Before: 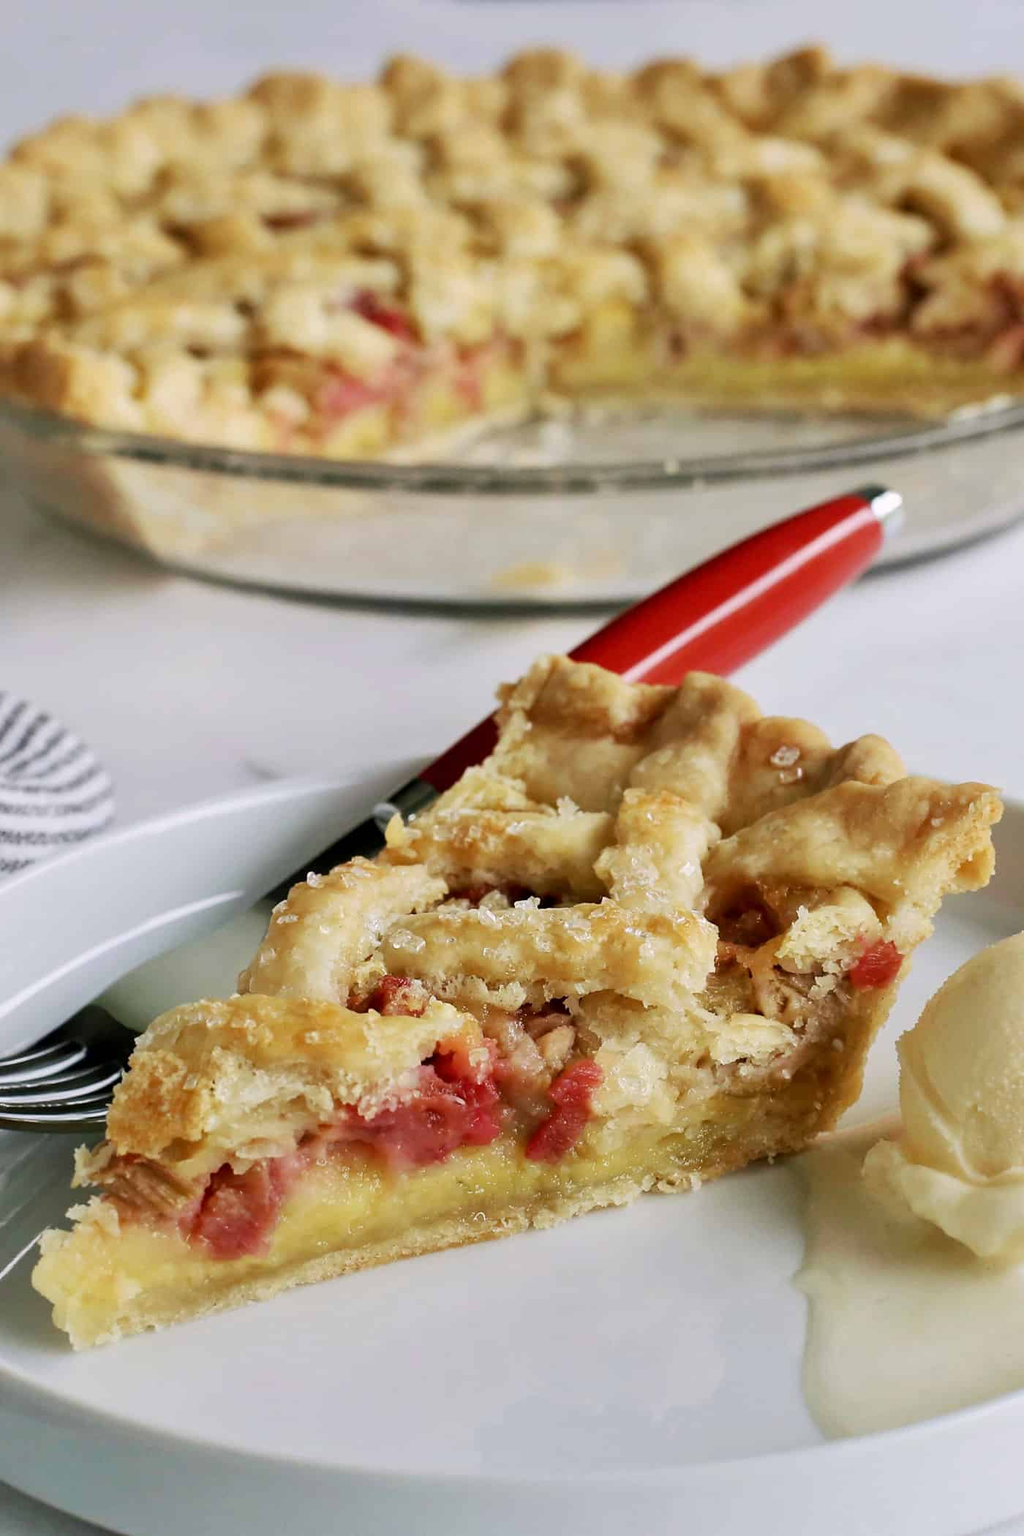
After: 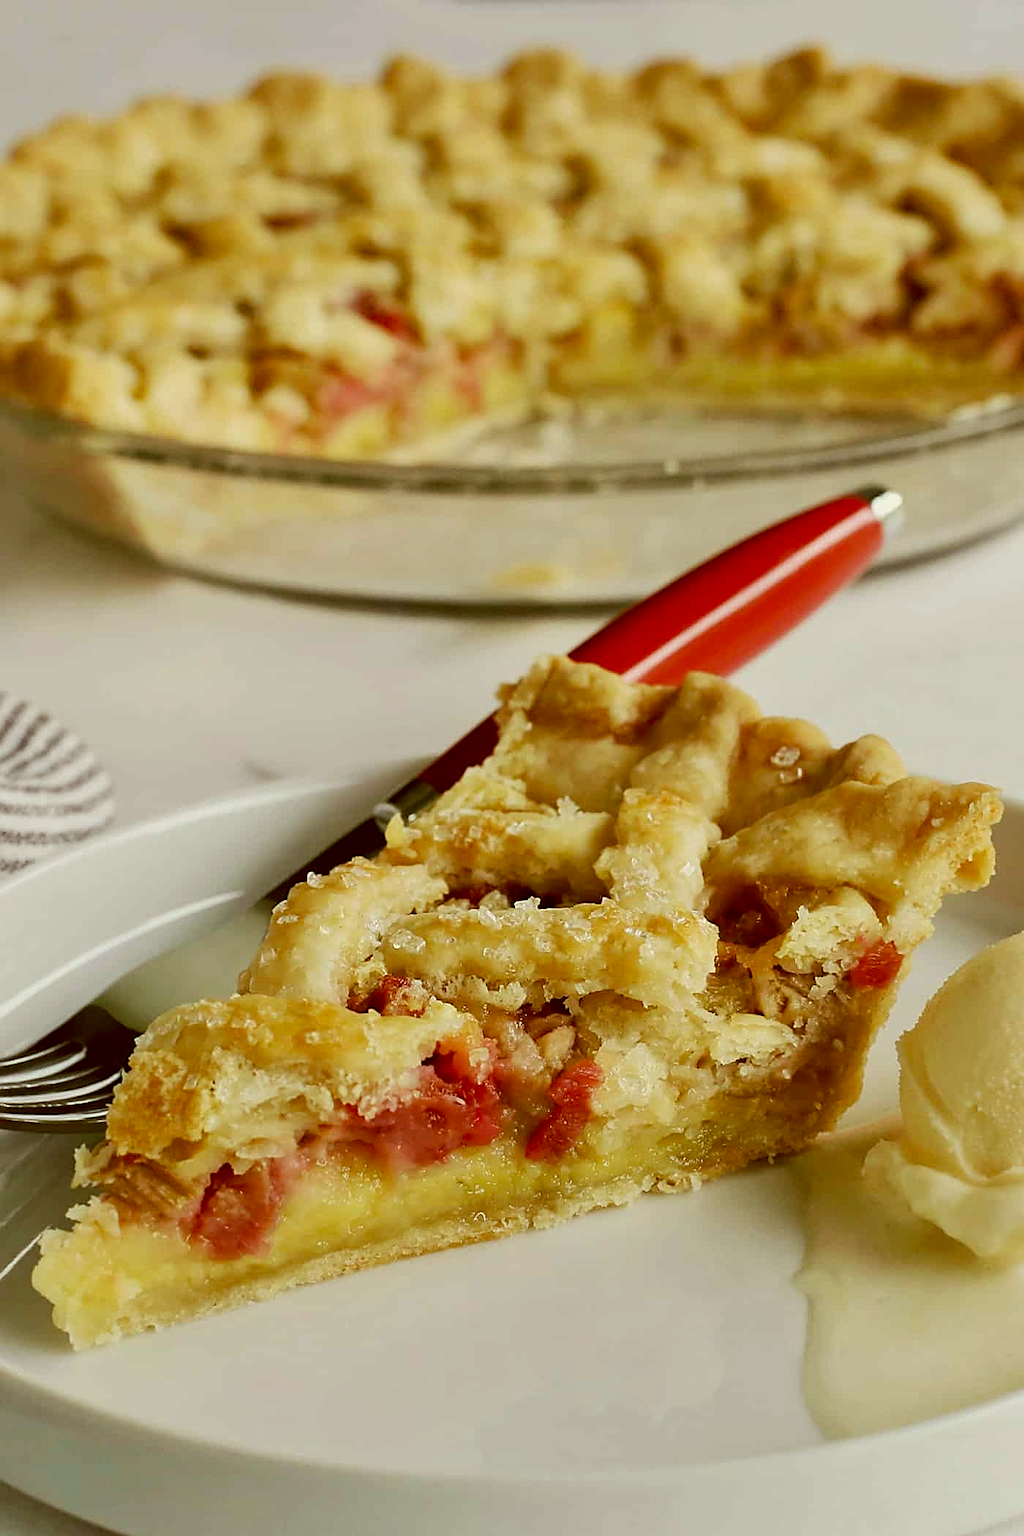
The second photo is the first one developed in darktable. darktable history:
sharpen: on, module defaults
exposure: exposure -0.157 EV, compensate highlight preservation false
color correction: highlights a* -5.46, highlights b* 9.8, shadows a* 9.62, shadows b* 24.78
